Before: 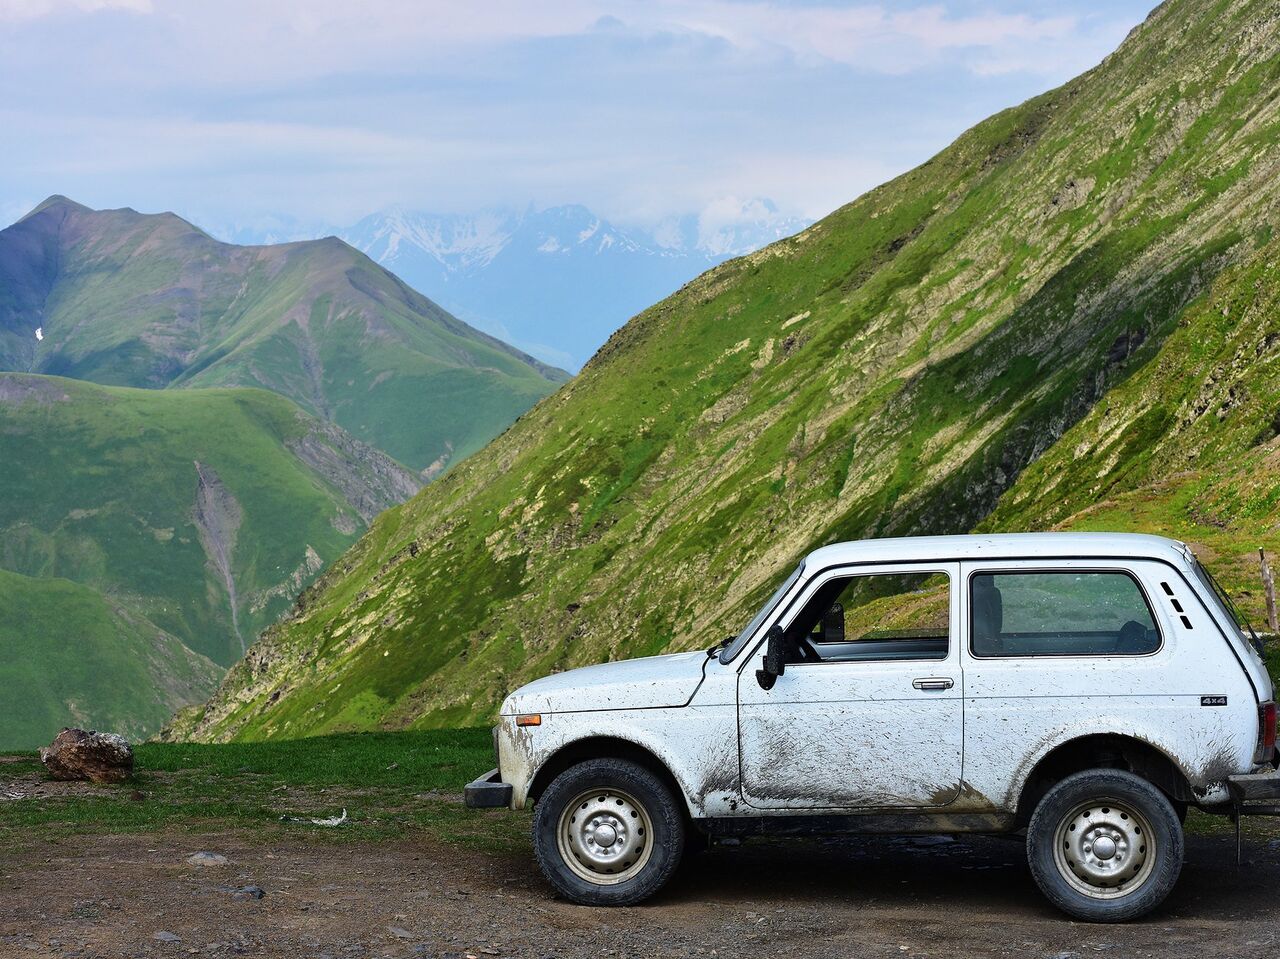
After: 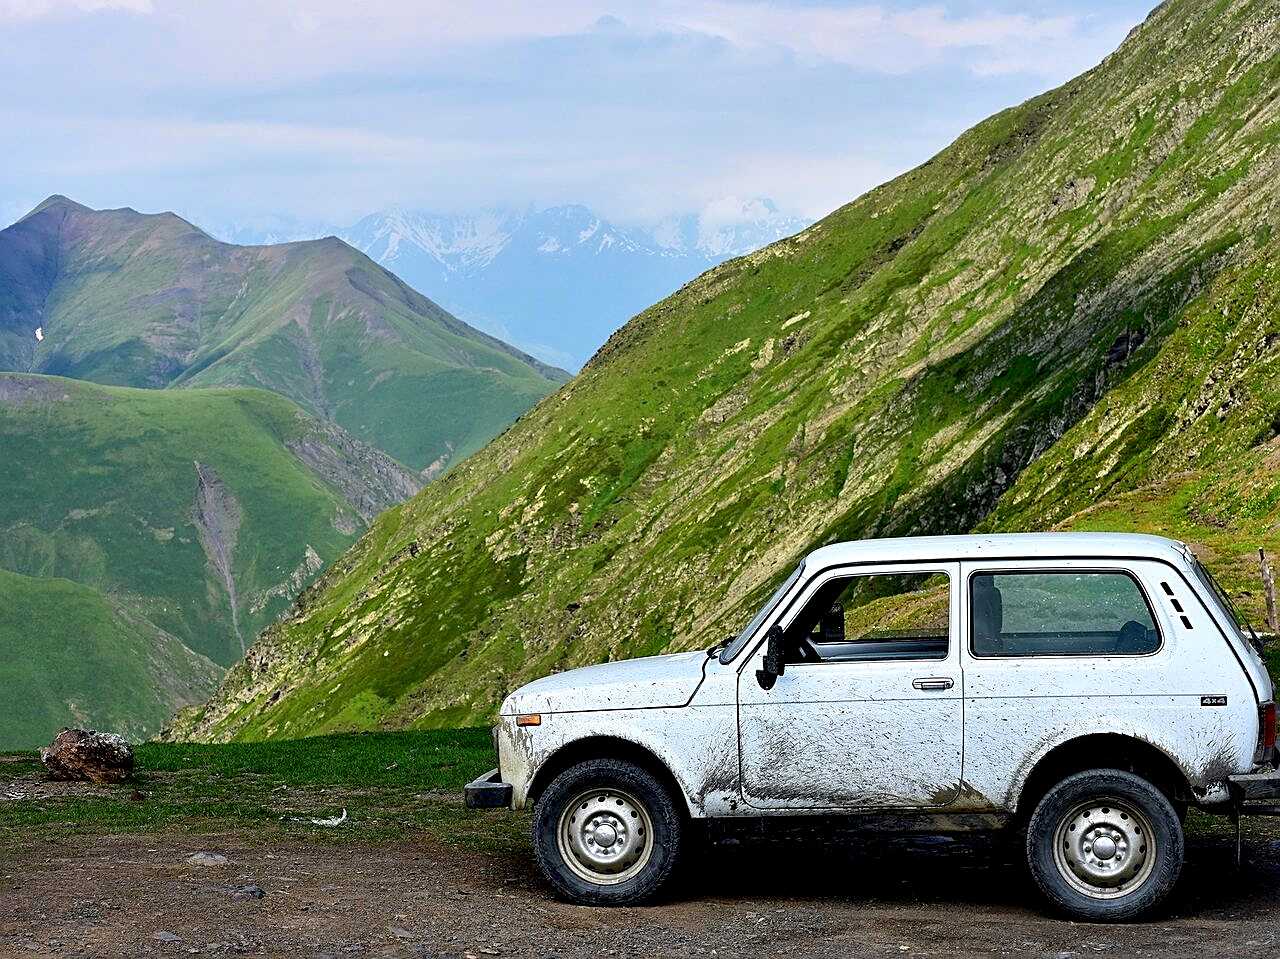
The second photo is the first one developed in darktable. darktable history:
sharpen: amount 0.575
exposure: black level correction 0.009, exposure 0.119 EV, compensate highlight preservation false
